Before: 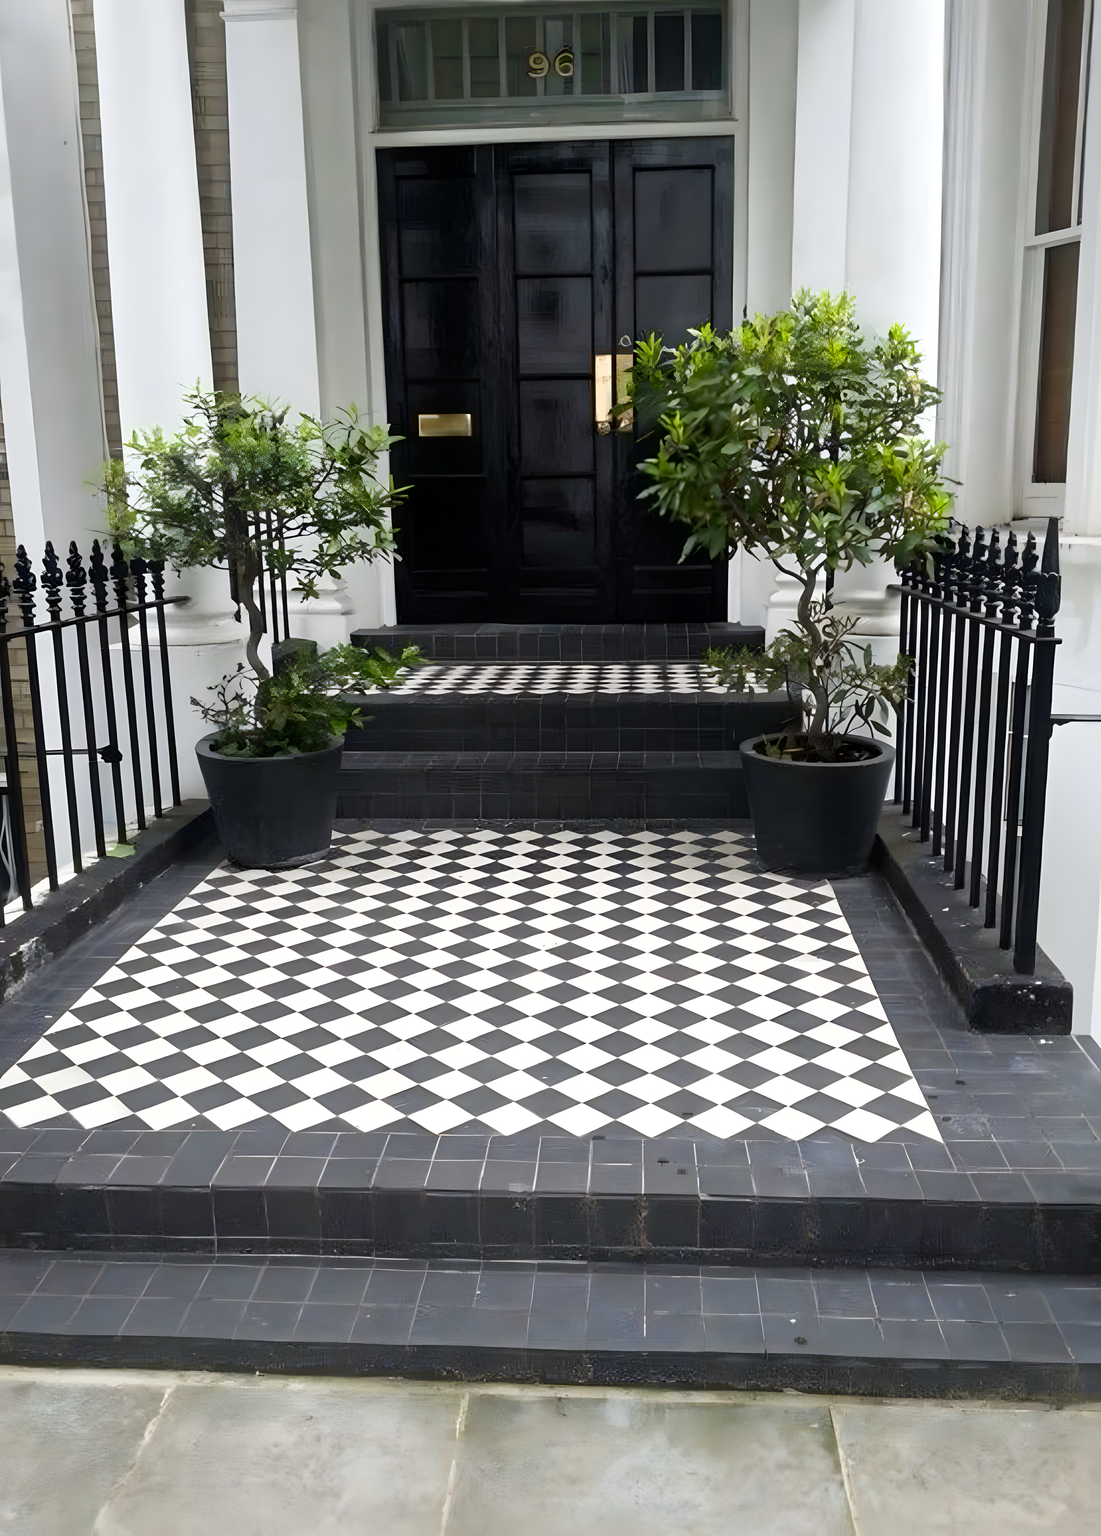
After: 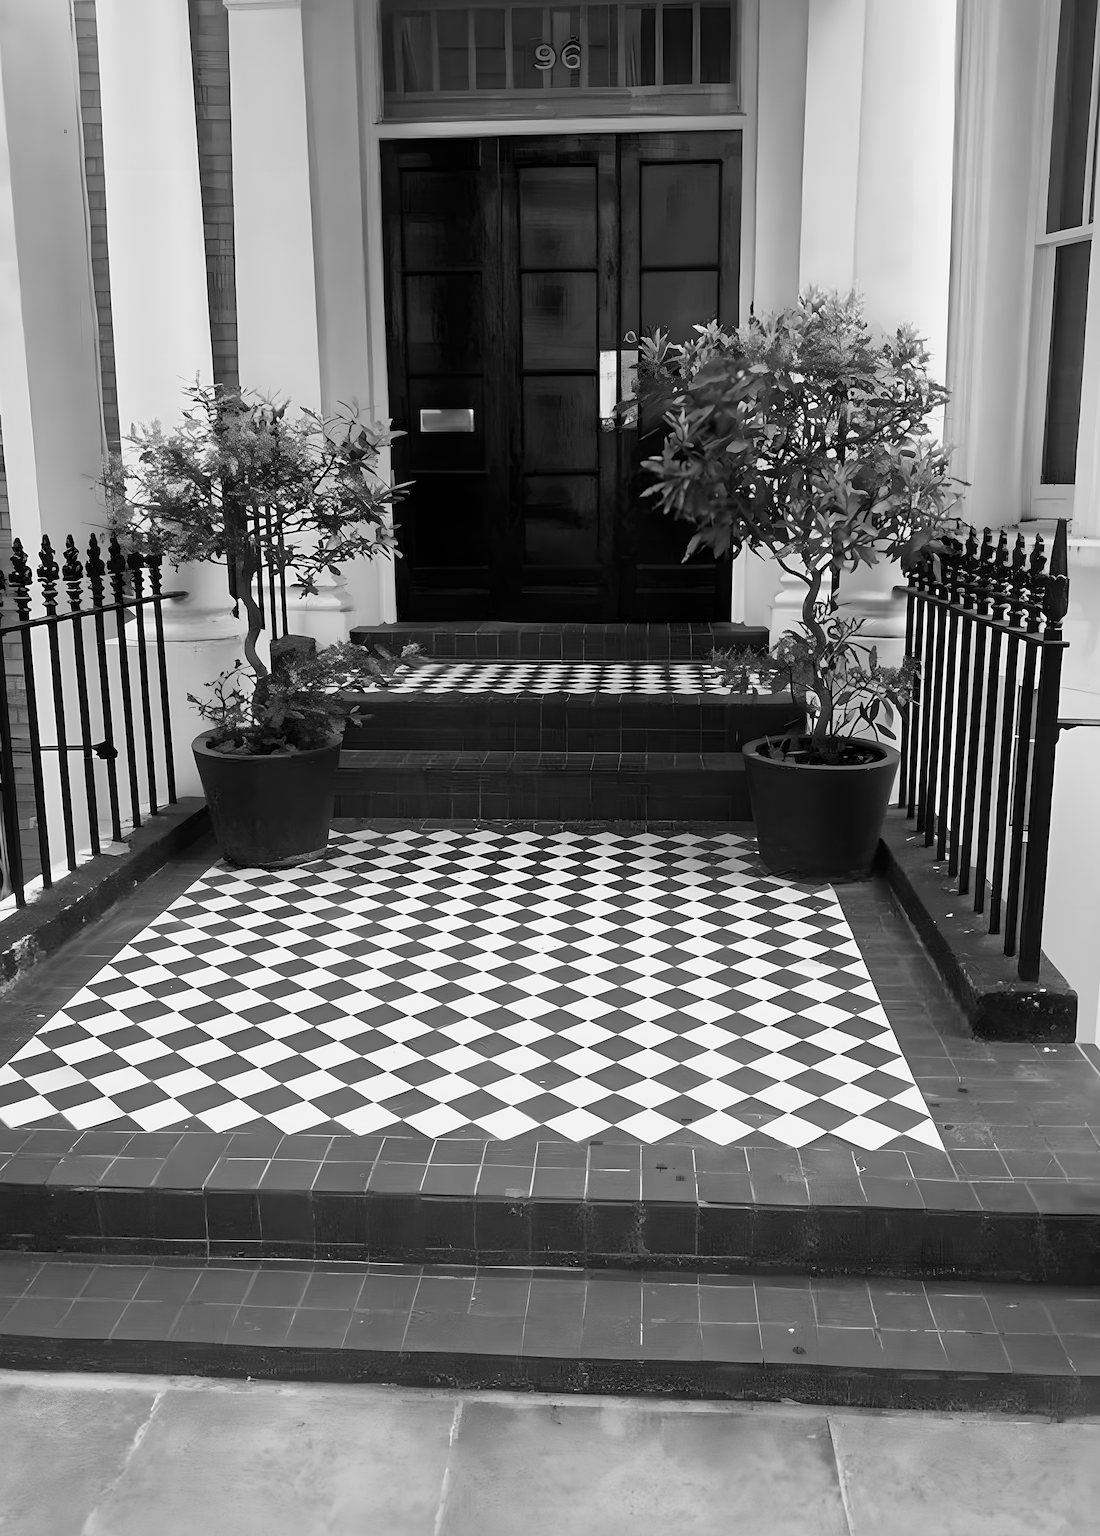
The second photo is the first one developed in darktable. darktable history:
crop and rotate: angle -0.5°
monochrome: a 14.95, b -89.96
sharpen: radius 1.864, amount 0.398, threshold 1.271
